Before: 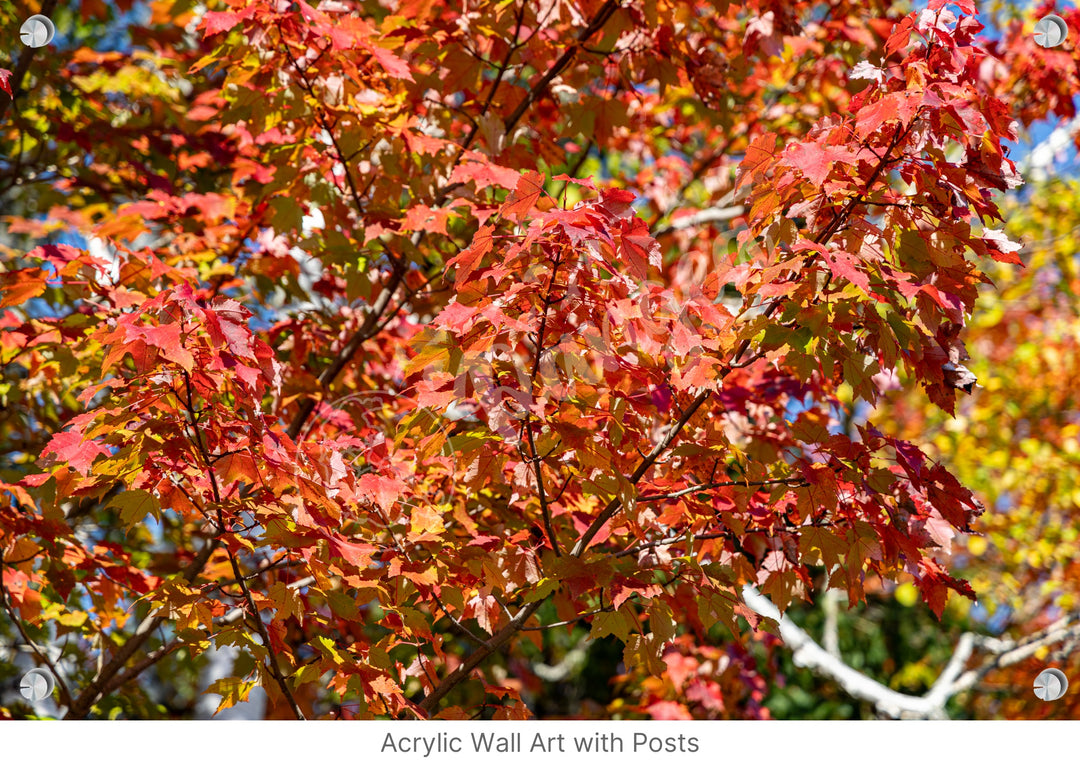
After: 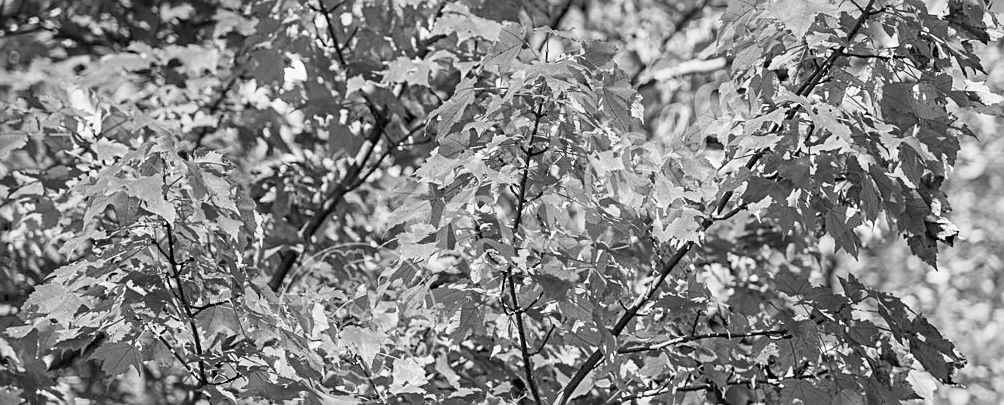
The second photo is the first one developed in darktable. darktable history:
crop: left 1.744%, top 19.225%, right 5.069%, bottom 28.357%
base curve: curves: ch0 [(0, 0) (0.204, 0.334) (0.55, 0.733) (1, 1)], preserve colors none
sharpen: on, module defaults
monochrome: a 26.22, b 42.67, size 0.8
